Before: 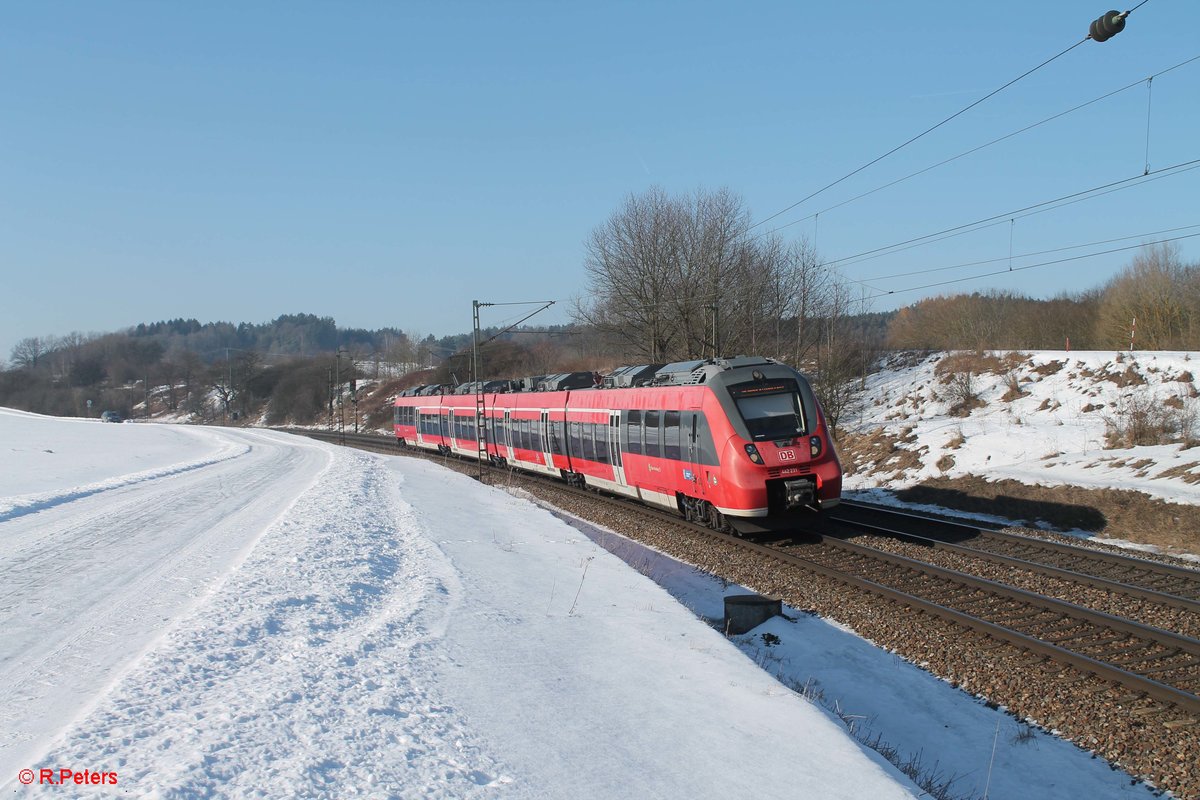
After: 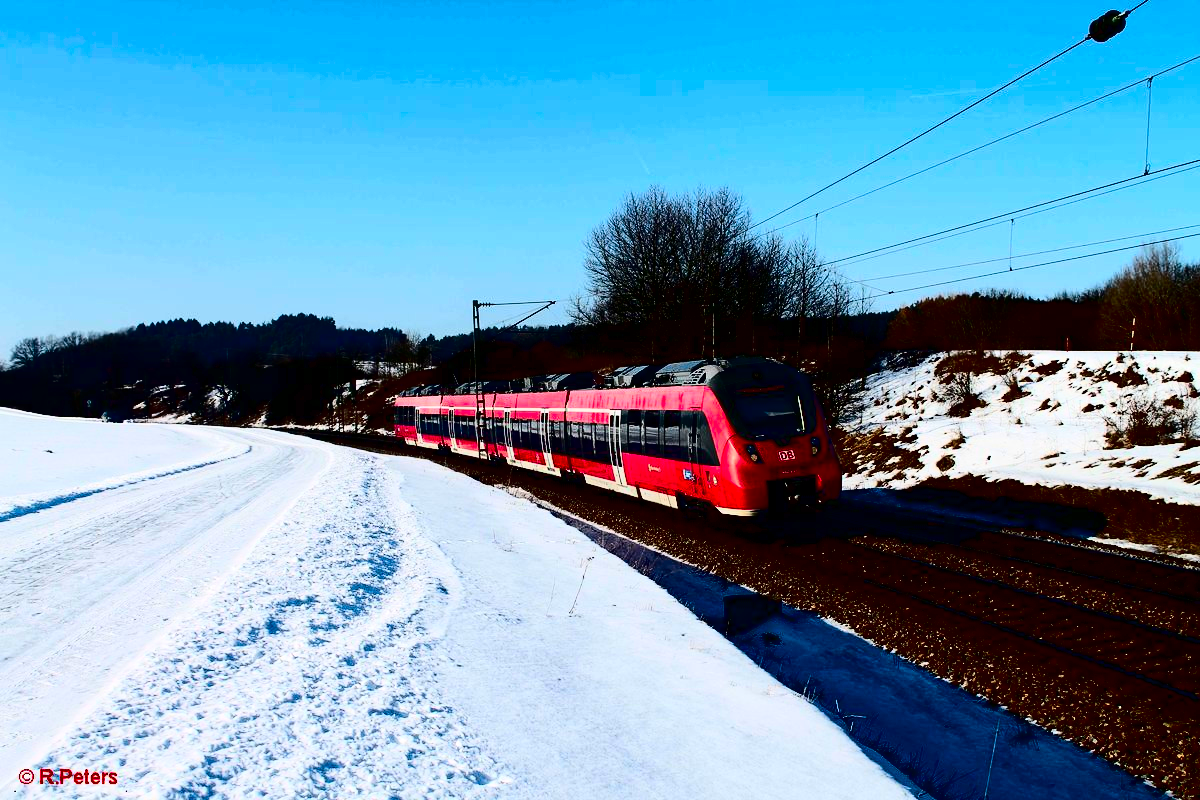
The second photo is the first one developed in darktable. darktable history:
local contrast: mode bilateral grid, contrast 10, coarseness 25, detail 115%, midtone range 0.2
contrast brightness saturation: contrast 0.77, brightness -1, saturation 1
